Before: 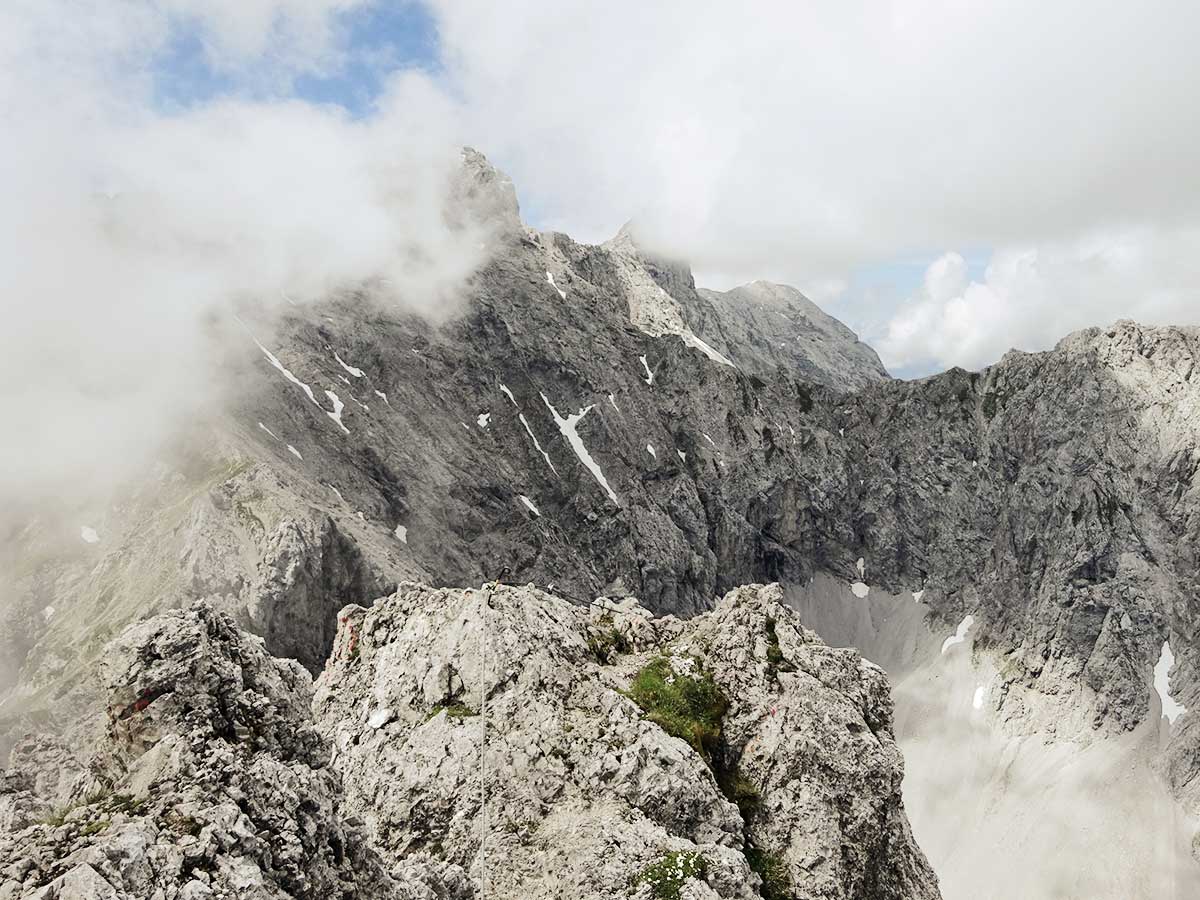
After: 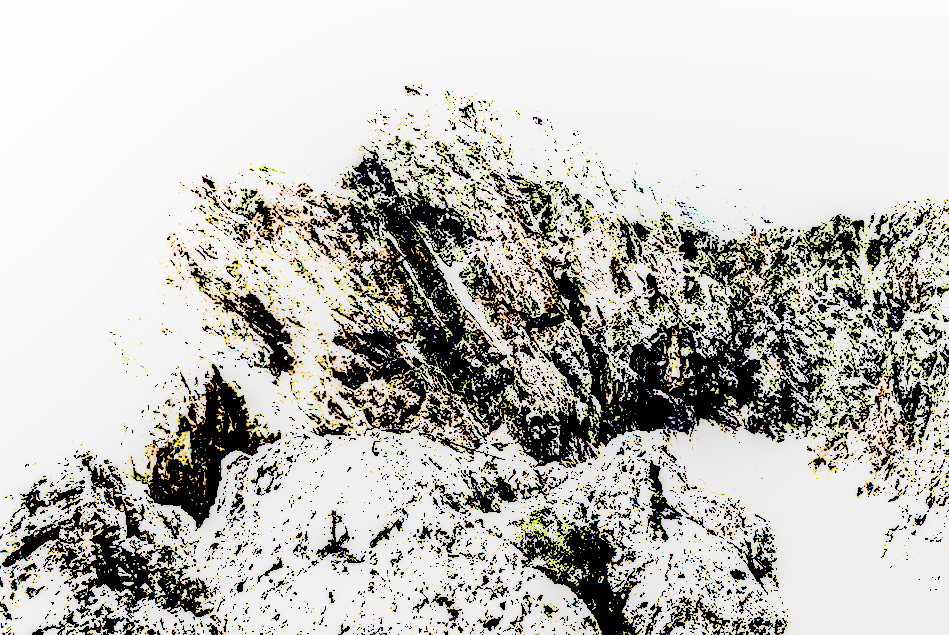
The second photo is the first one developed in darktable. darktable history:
filmic rgb: black relative exposure -5.09 EV, white relative exposure 3.98 EV, hardness 2.9, contrast 1.298
crop: left 9.669%, top 17.037%, right 11.189%, bottom 12.351%
exposure: black level correction 0.099, exposure 3.018 EV, compensate highlight preservation false
local contrast: highlights 20%, shadows 72%, detail 170%
contrast brightness saturation: contrast 0.199, brightness 0.169, saturation 0.224
